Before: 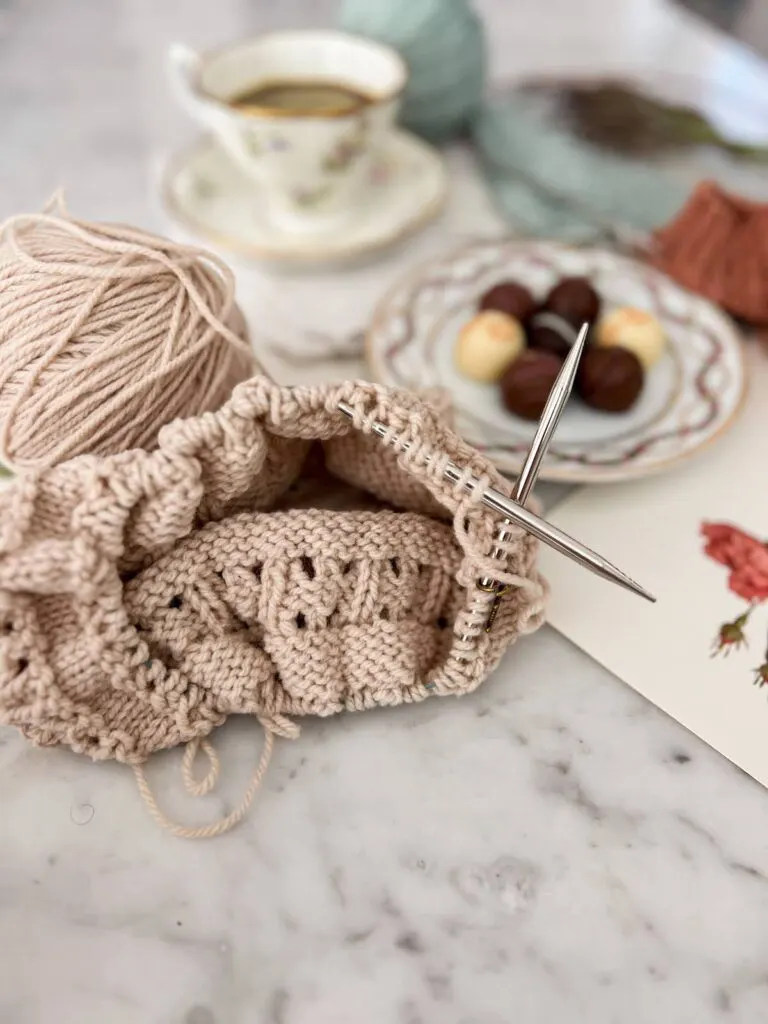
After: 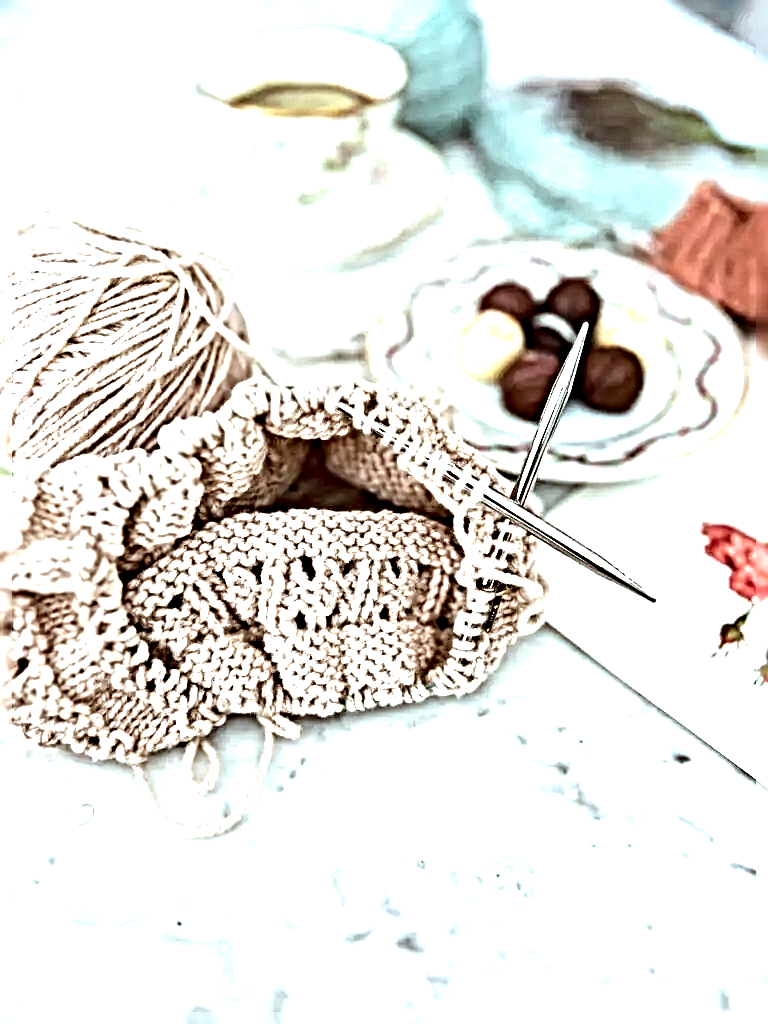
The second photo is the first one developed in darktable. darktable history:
sharpen: radius 6.248, amount 1.785, threshold 0.1
exposure: black level correction 0, exposure 1.102 EV, compensate exposure bias true, compensate highlight preservation false
color correction: highlights a* -10.34, highlights b* -10.3
tone equalizer: -8 EV -0.448 EV, -7 EV -0.42 EV, -6 EV -0.304 EV, -5 EV -0.193 EV, -3 EV 0.246 EV, -2 EV 0.336 EV, -1 EV 0.381 EV, +0 EV 0.426 EV, edges refinement/feathering 500, mask exposure compensation -1.57 EV, preserve details no
